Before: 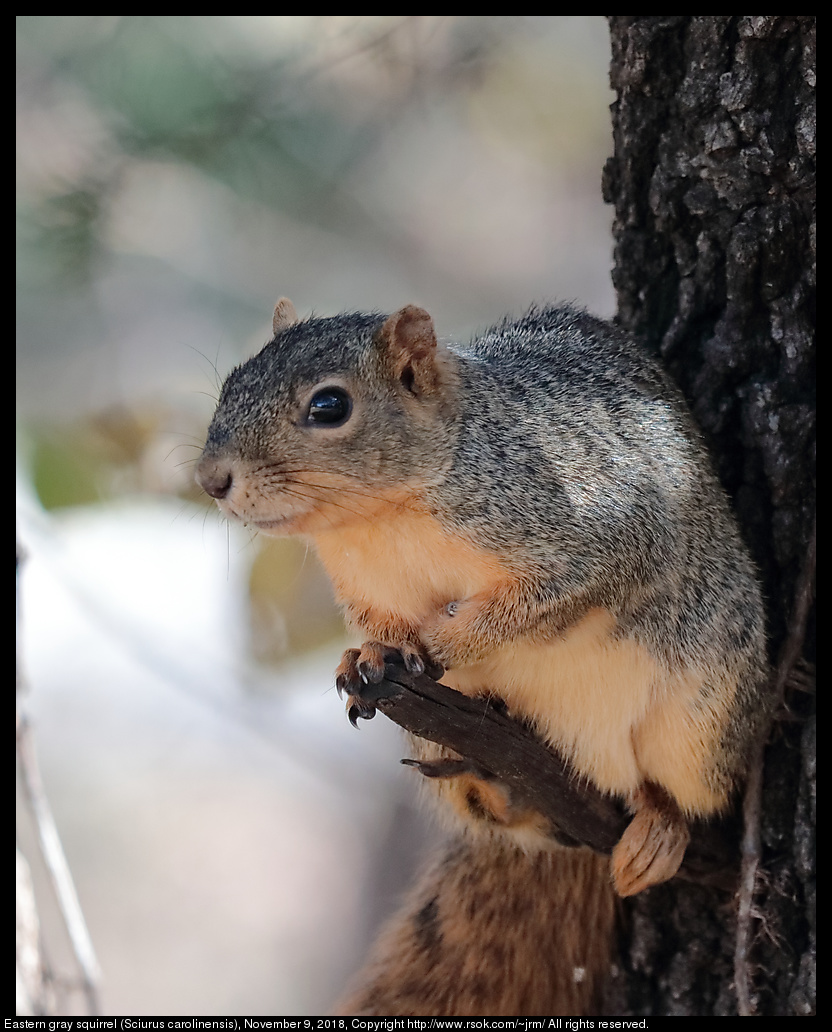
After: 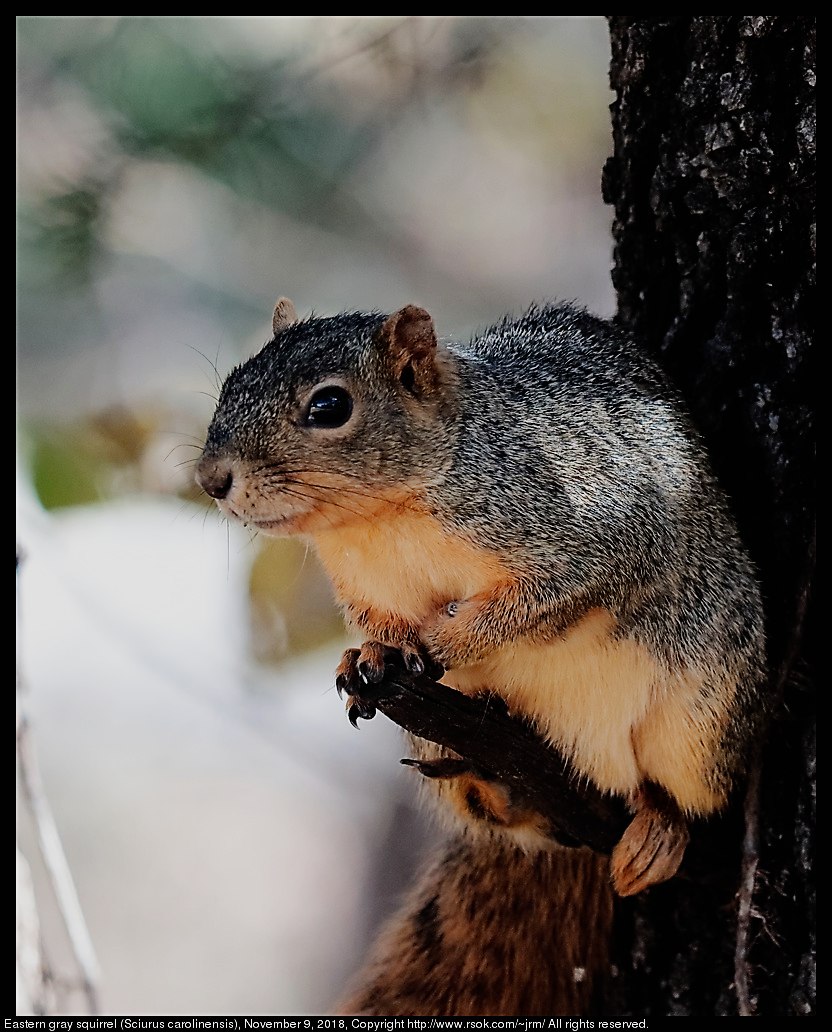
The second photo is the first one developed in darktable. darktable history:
sharpen: on, module defaults
sigmoid: contrast 2, skew -0.2, preserve hue 0%, red attenuation 0.1, red rotation 0.035, green attenuation 0.1, green rotation -0.017, blue attenuation 0.15, blue rotation -0.052, base primaries Rec2020
exposure: exposure -0.36 EV, compensate highlight preservation false
